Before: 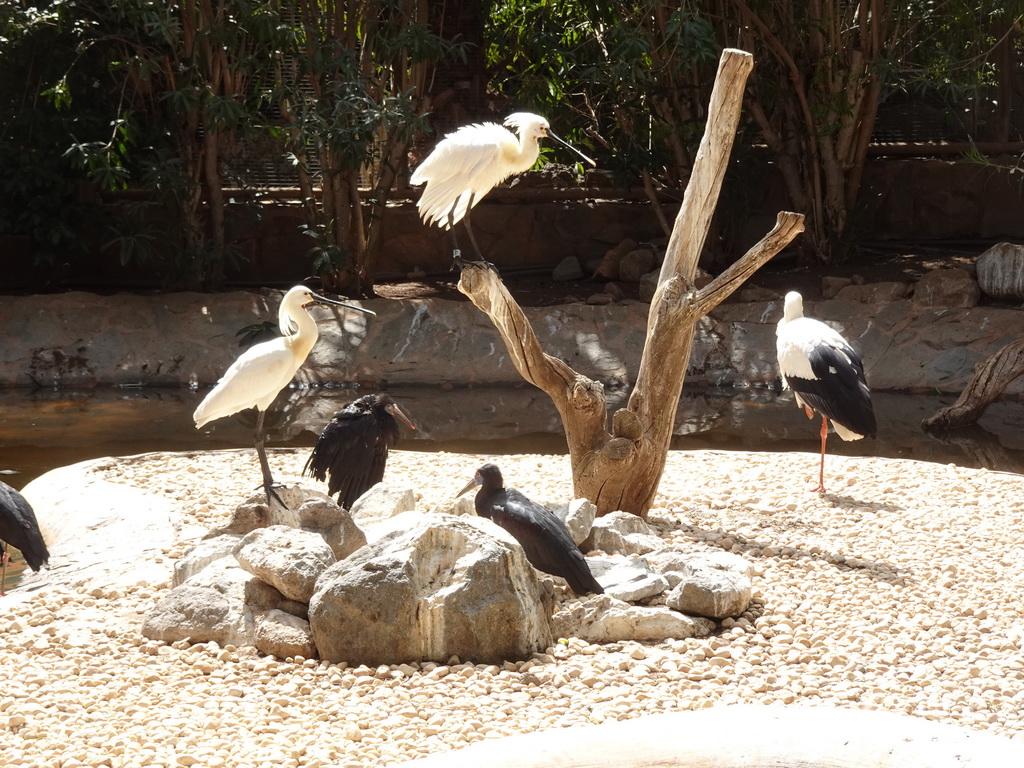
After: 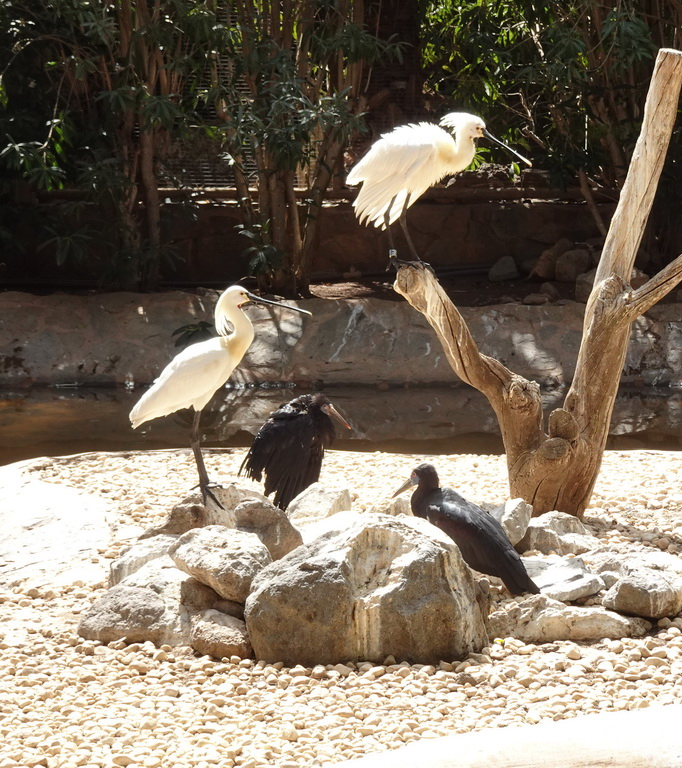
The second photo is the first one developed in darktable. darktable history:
crop and rotate: left 6.297%, right 27.052%
shadows and highlights: shadows 32.1, highlights -31.5, shadows color adjustment 99.13%, highlights color adjustment 0.791%, soften with gaussian
